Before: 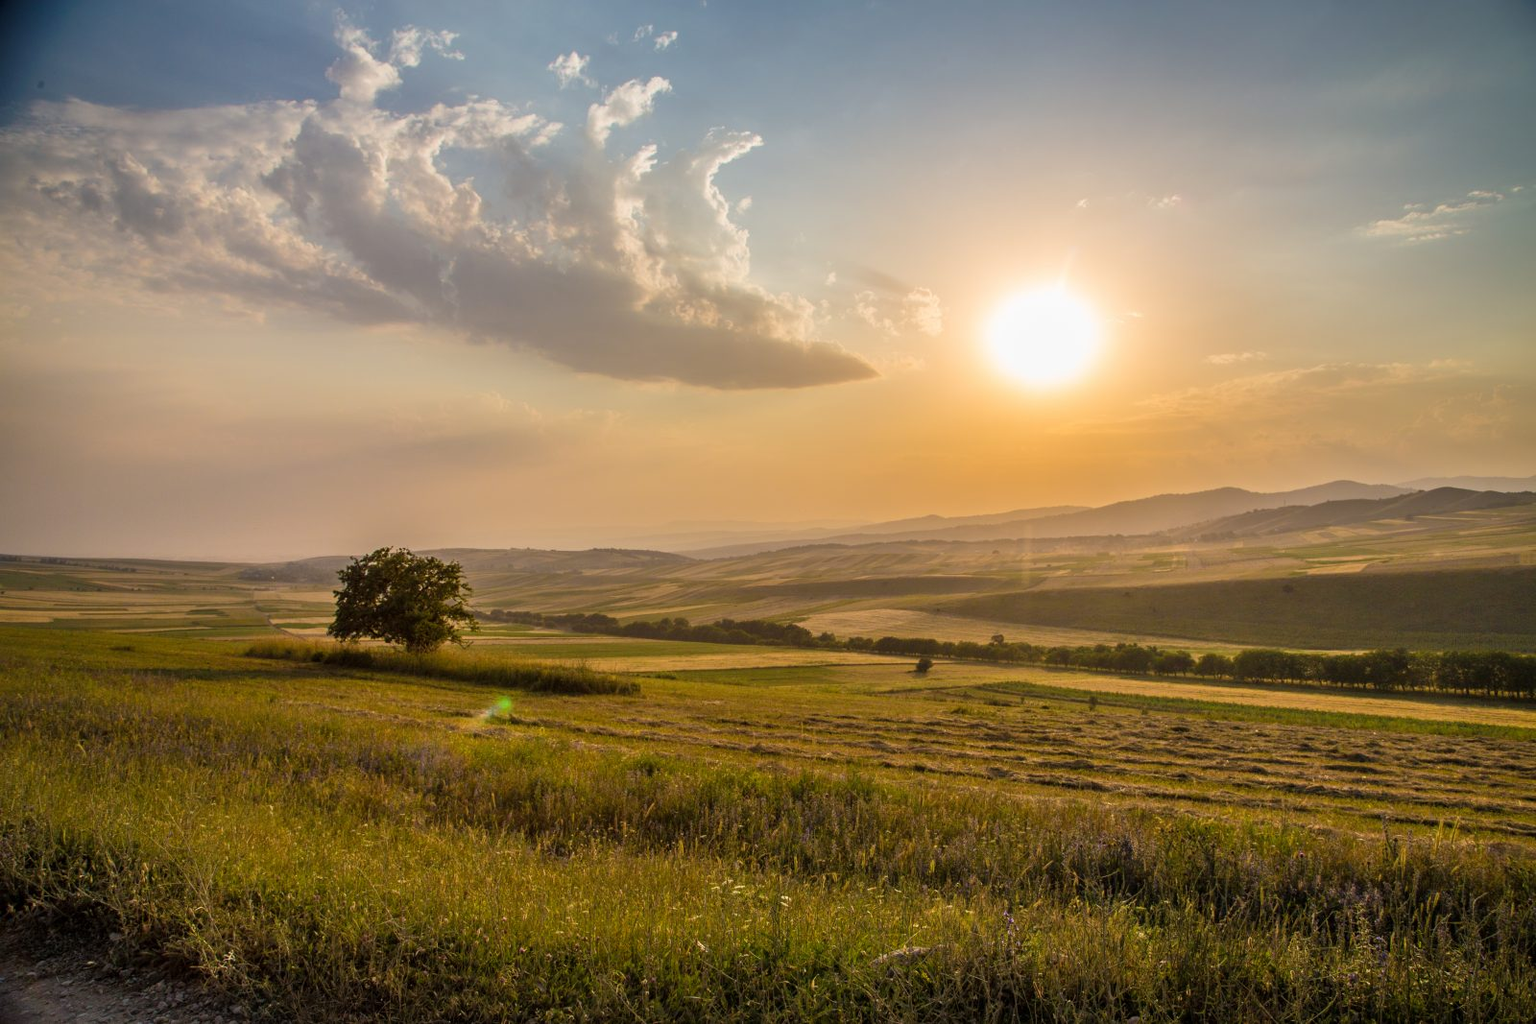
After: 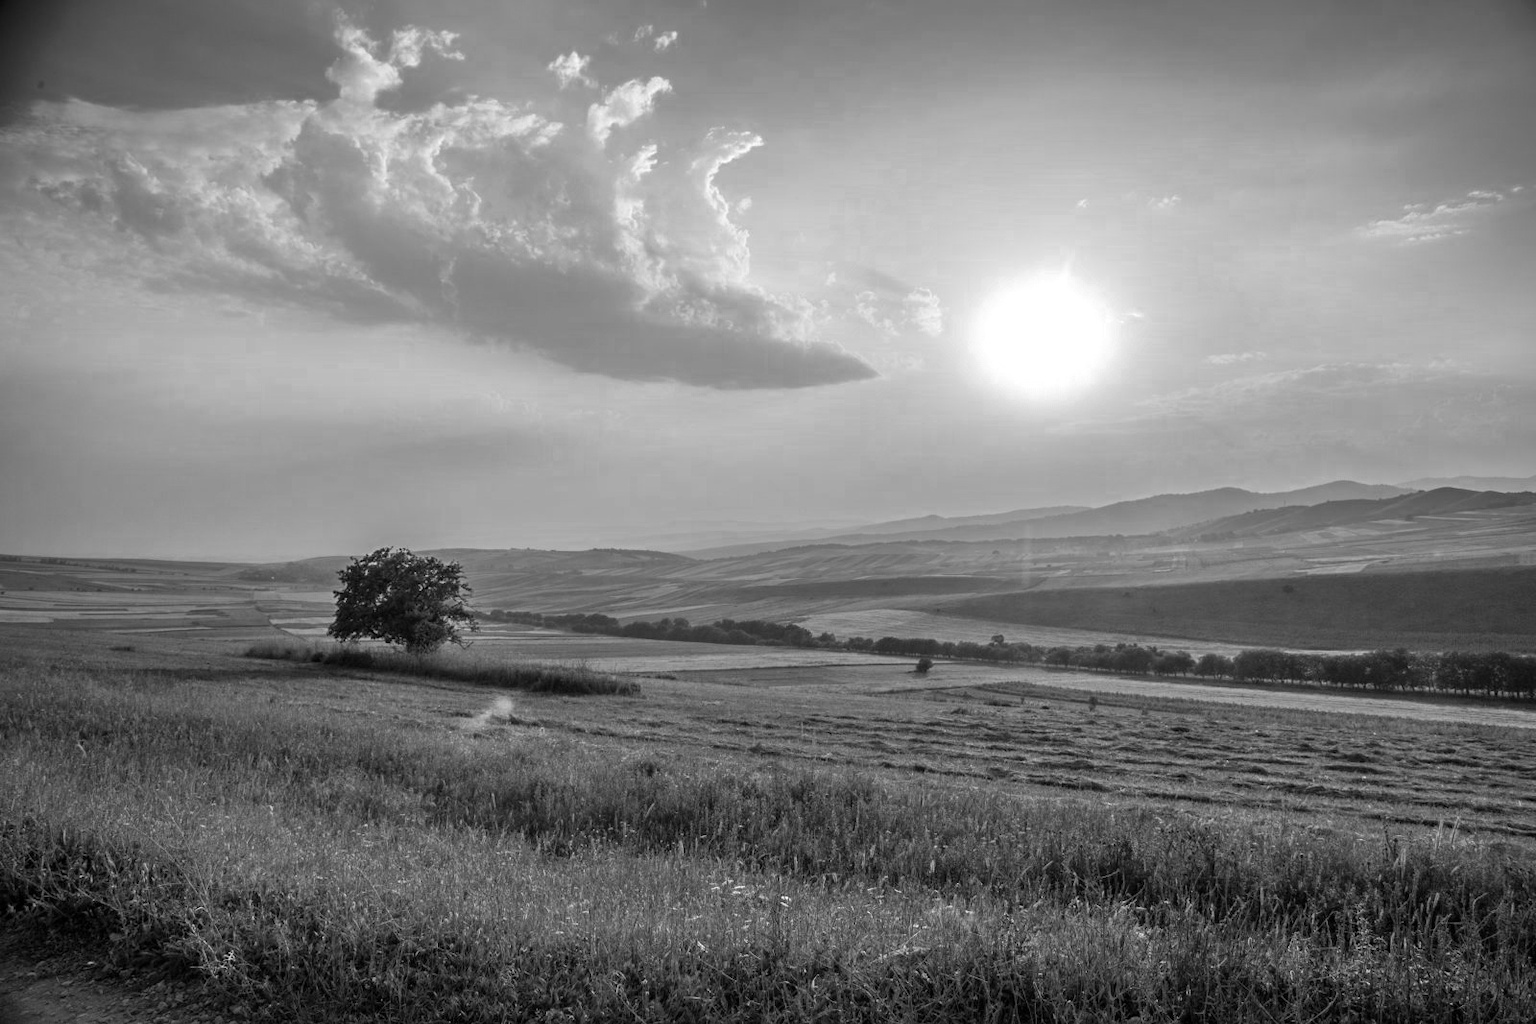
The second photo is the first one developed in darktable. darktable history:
exposure: exposure 0.16 EV, compensate highlight preservation false
color zones: curves: ch0 [(0.002, 0.593) (0.143, 0.417) (0.285, 0.541) (0.455, 0.289) (0.608, 0.327) (0.727, 0.283) (0.869, 0.571) (1, 0.603)]; ch1 [(0, 0) (0.143, 0) (0.286, 0) (0.429, 0) (0.571, 0) (0.714, 0) (0.857, 0)]
